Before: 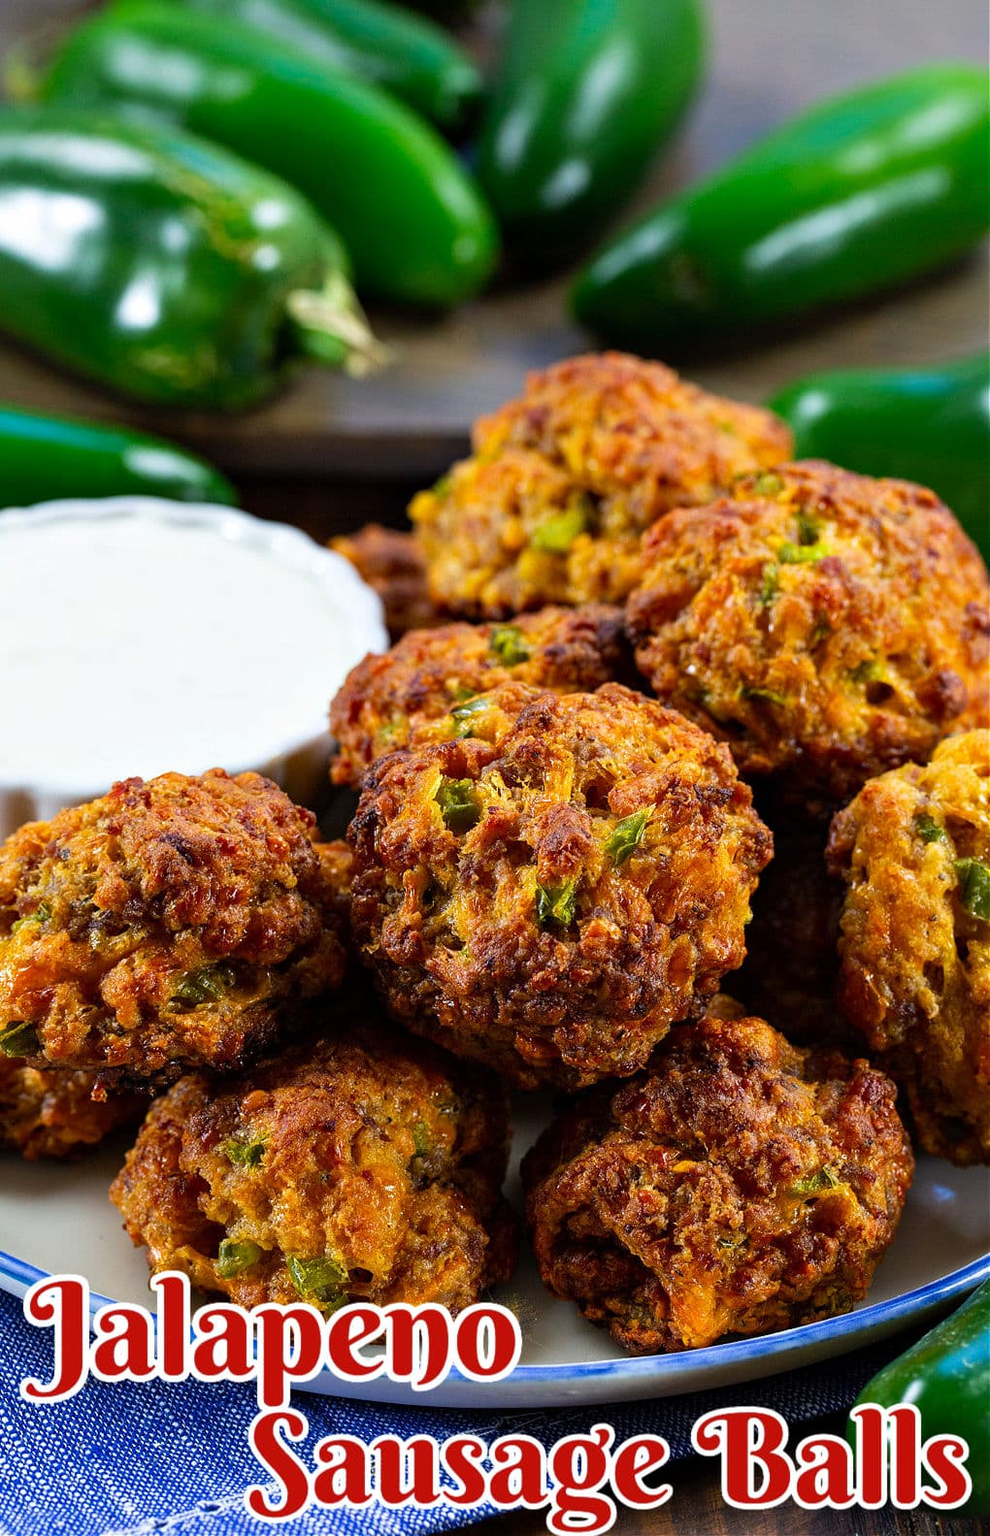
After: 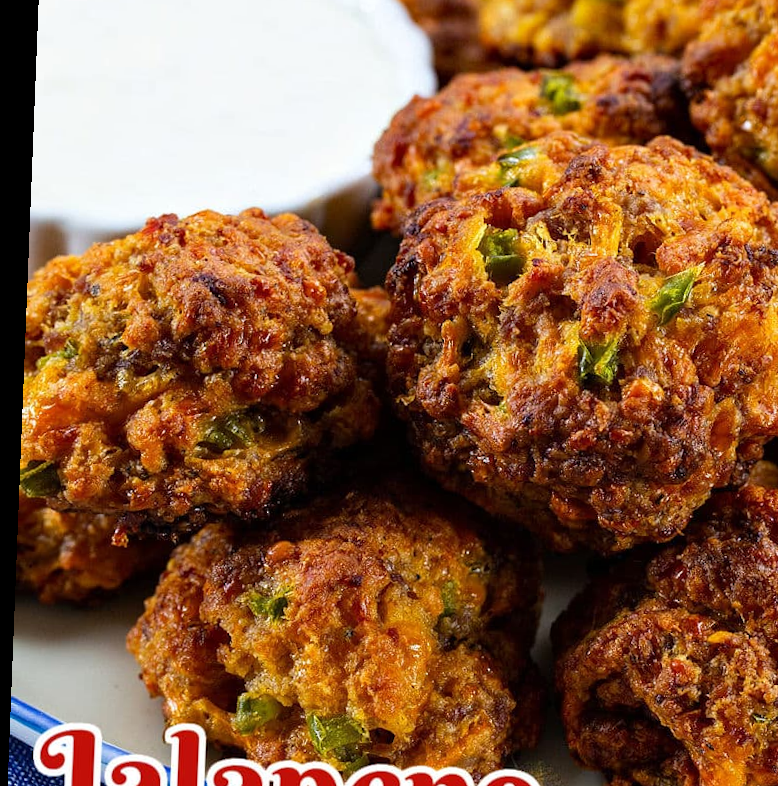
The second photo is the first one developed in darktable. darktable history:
crop: top 36.498%, right 27.964%, bottom 14.995%
rotate and perspective: rotation 2.27°, automatic cropping off
